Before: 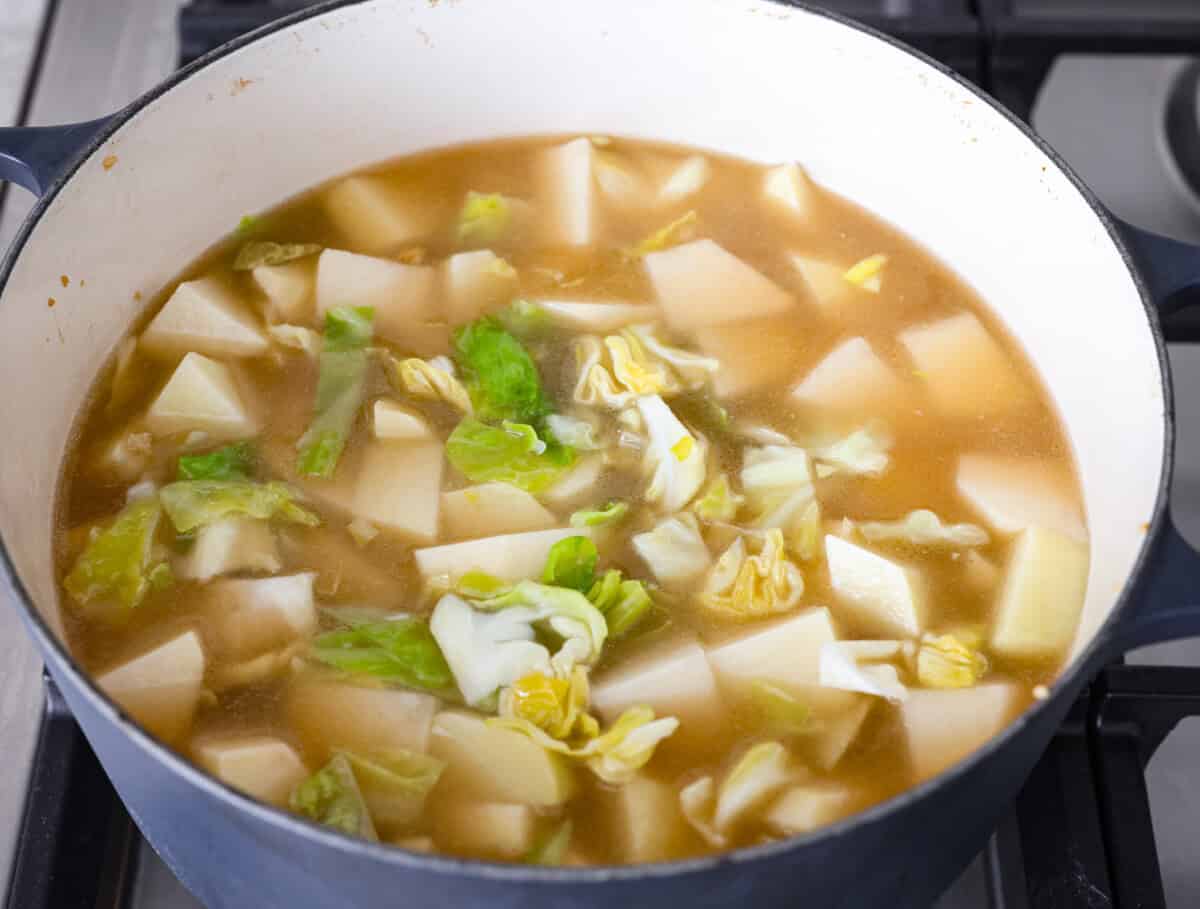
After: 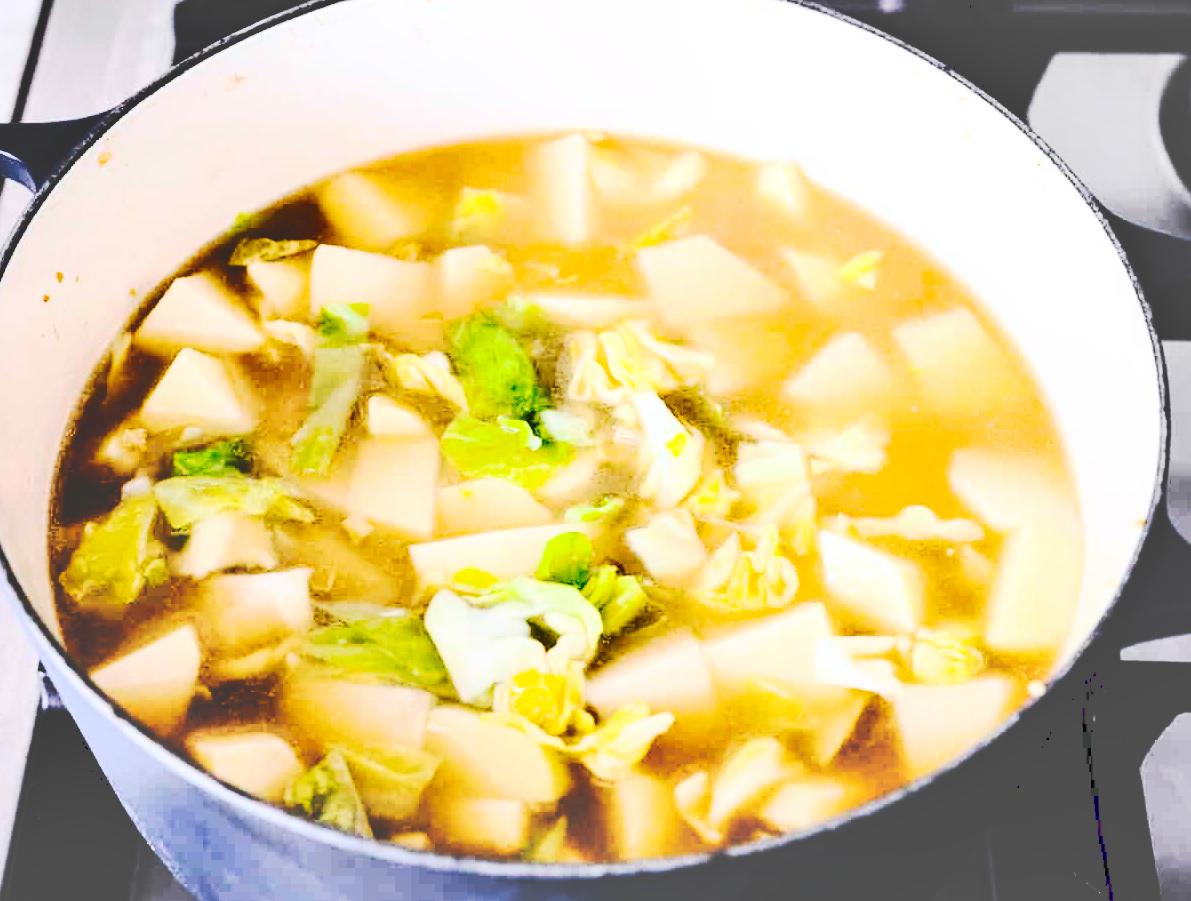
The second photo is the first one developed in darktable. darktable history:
crop: left 0.434%, top 0.485%, right 0.244%, bottom 0.386%
rgb curve: curves: ch0 [(0, 0) (0.21, 0.15) (0.24, 0.21) (0.5, 0.75) (0.75, 0.96) (0.89, 0.99) (1, 1)]; ch1 [(0, 0.02) (0.21, 0.13) (0.25, 0.2) (0.5, 0.67) (0.75, 0.9) (0.89, 0.97) (1, 1)]; ch2 [(0, 0.02) (0.21, 0.13) (0.25, 0.2) (0.5, 0.67) (0.75, 0.9) (0.89, 0.97) (1, 1)], compensate middle gray true
tone curve: curves: ch0 [(0, 0) (0.003, 0.331) (0.011, 0.333) (0.025, 0.333) (0.044, 0.334) (0.069, 0.335) (0.1, 0.338) (0.136, 0.342) (0.177, 0.347) (0.224, 0.352) (0.277, 0.359) (0.335, 0.39) (0.399, 0.434) (0.468, 0.509) (0.543, 0.615) (0.623, 0.731) (0.709, 0.814) (0.801, 0.88) (0.898, 0.921) (1, 1)], preserve colors none
shadows and highlights: soften with gaussian
